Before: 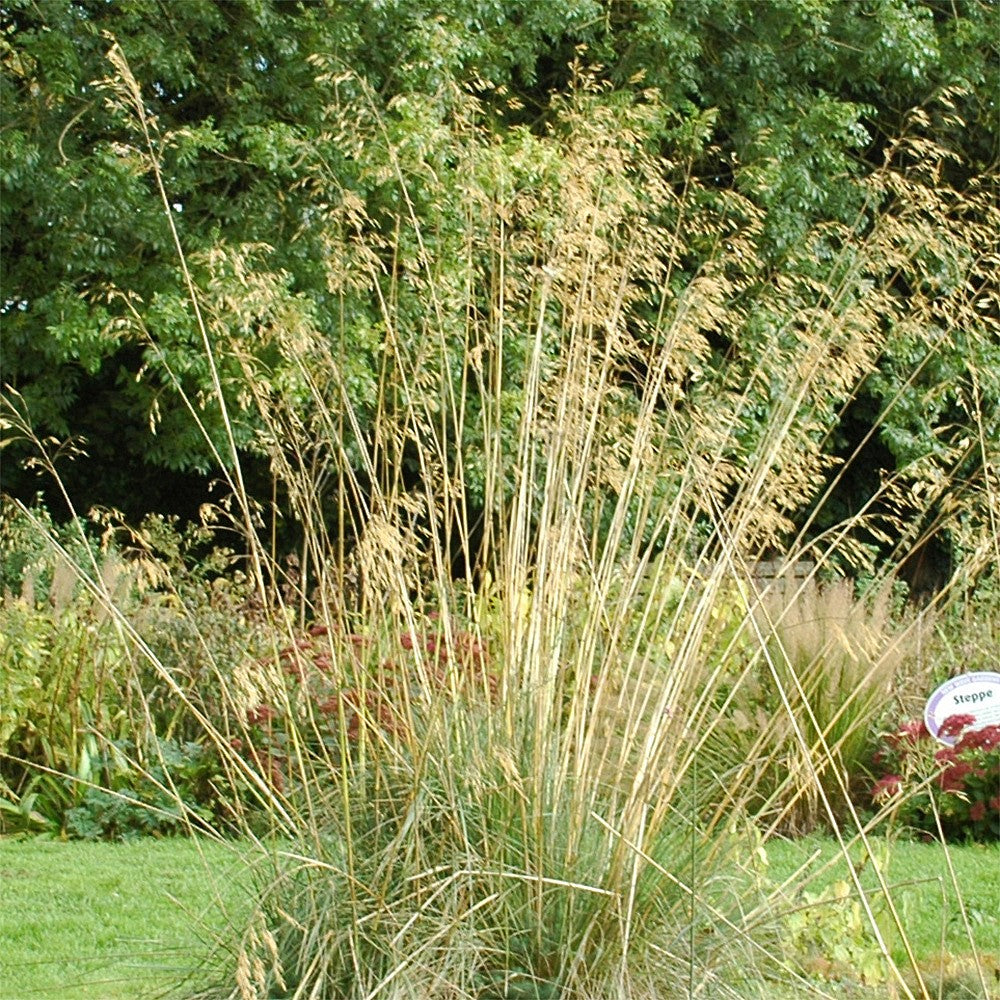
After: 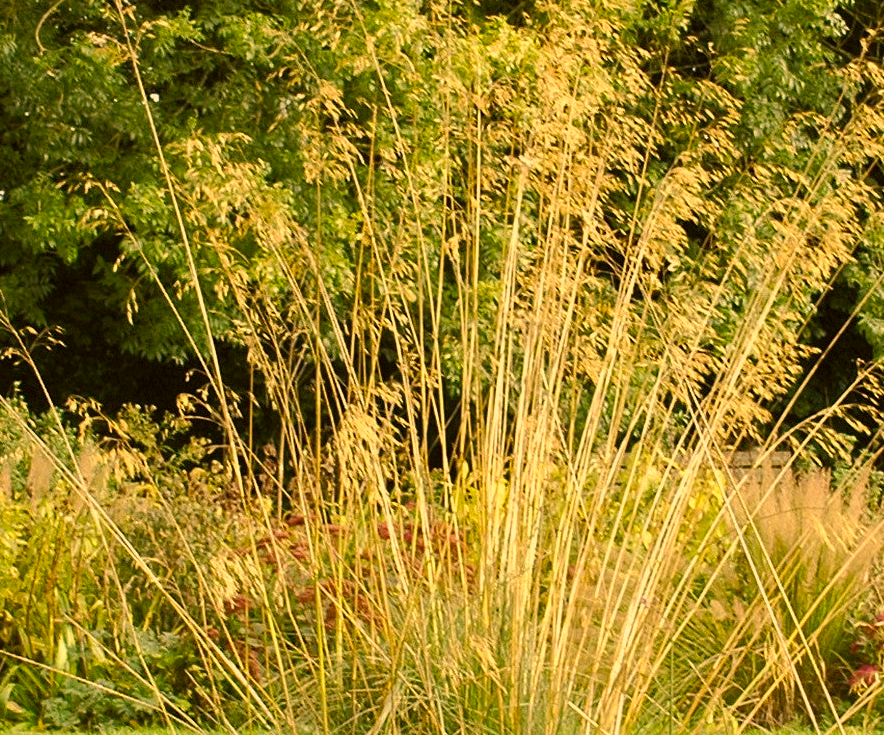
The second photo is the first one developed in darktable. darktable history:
crop and rotate: left 2.345%, top 11.063%, right 9.21%, bottom 15.343%
color correction: highlights a* 18.14, highlights b* 35.33, shadows a* 1.4, shadows b* 6.42, saturation 1.01
